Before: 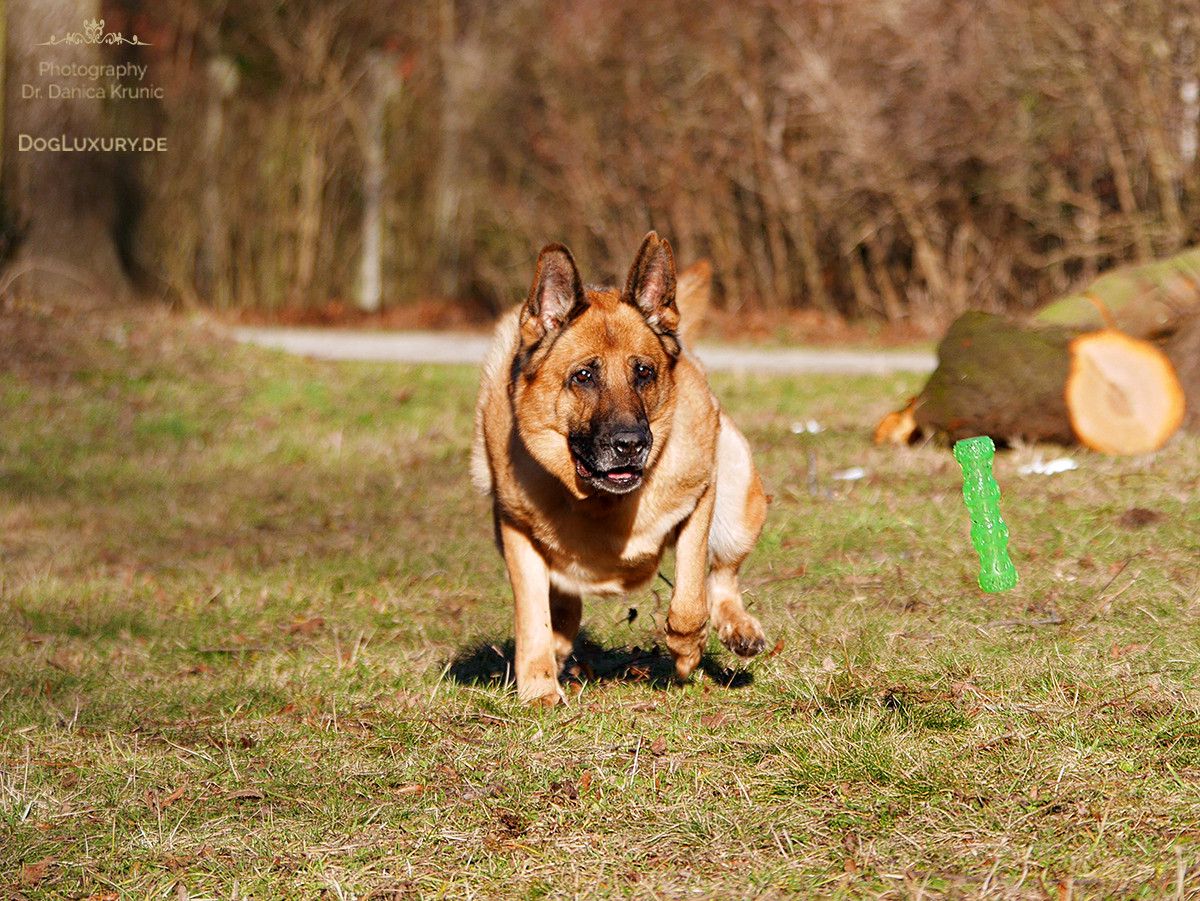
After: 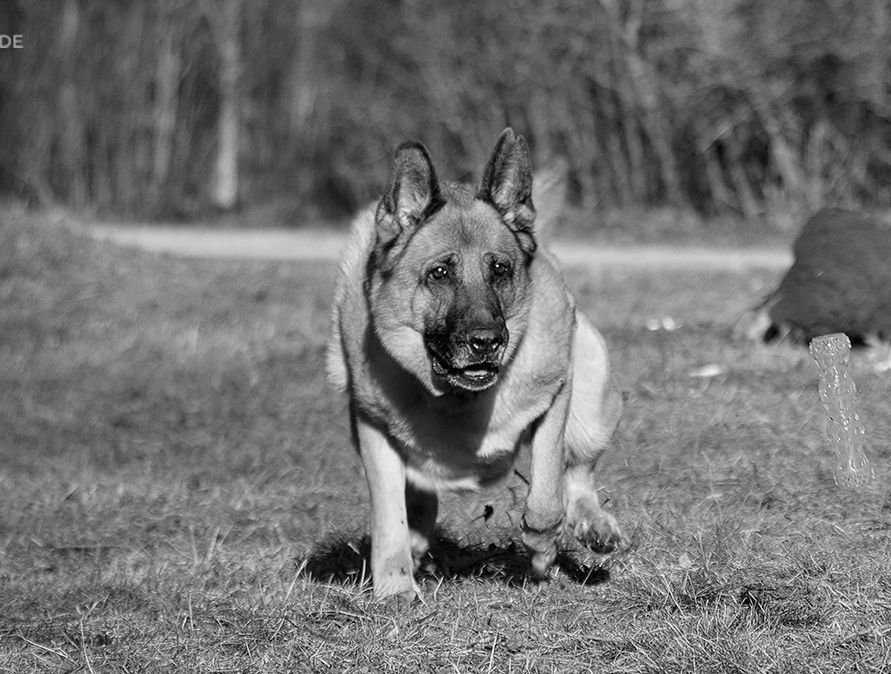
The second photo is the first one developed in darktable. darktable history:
color calibration: output gray [0.267, 0.423, 0.267, 0], illuminant same as pipeline (D50), adaptation XYZ, x 0.346, y 0.358, temperature 5016.78 K
crop and rotate: left 12.011%, top 11.438%, right 13.736%, bottom 13.691%
